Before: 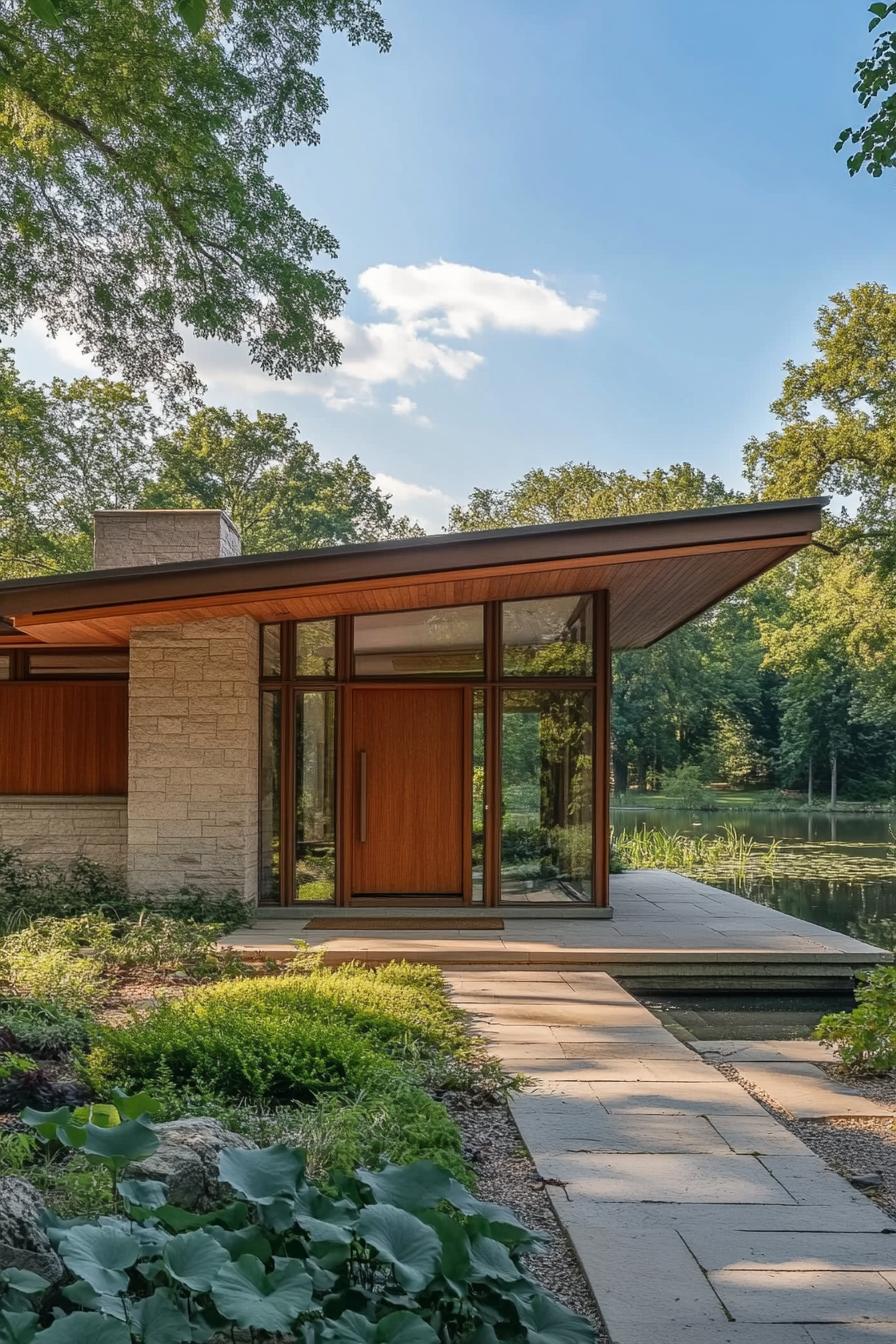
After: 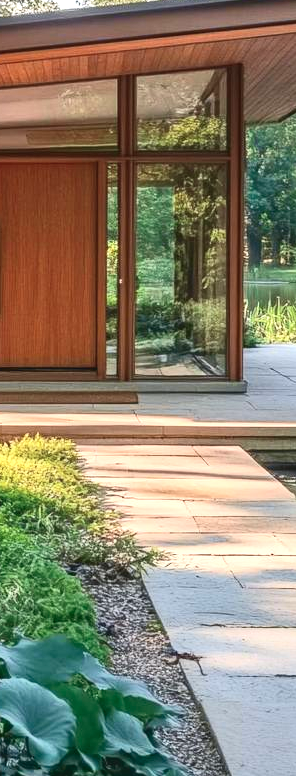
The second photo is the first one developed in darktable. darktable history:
tone curve: curves: ch0 [(0, 0.045) (0.155, 0.169) (0.46, 0.466) (0.751, 0.788) (1, 0.961)]; ch1 [(0, 0) (0.43, 0.408) (0.472, 0.469) (0.505, 0.503) (0.553, 0.563) (0.592, 0.581) (0.631, 0.625) (1, 1)]; ch2 [(0, 0) (0.505, 0.495) (0.55, 0.557) (0.583, 0.573) (1, 1)], color space Lab, independent channels, preserve colors none
crop: left 40.878%, top 39.176%, right 25.993%, bottom 3.081%
exposure: exposure 1 EV, compensate highlight preservation false
